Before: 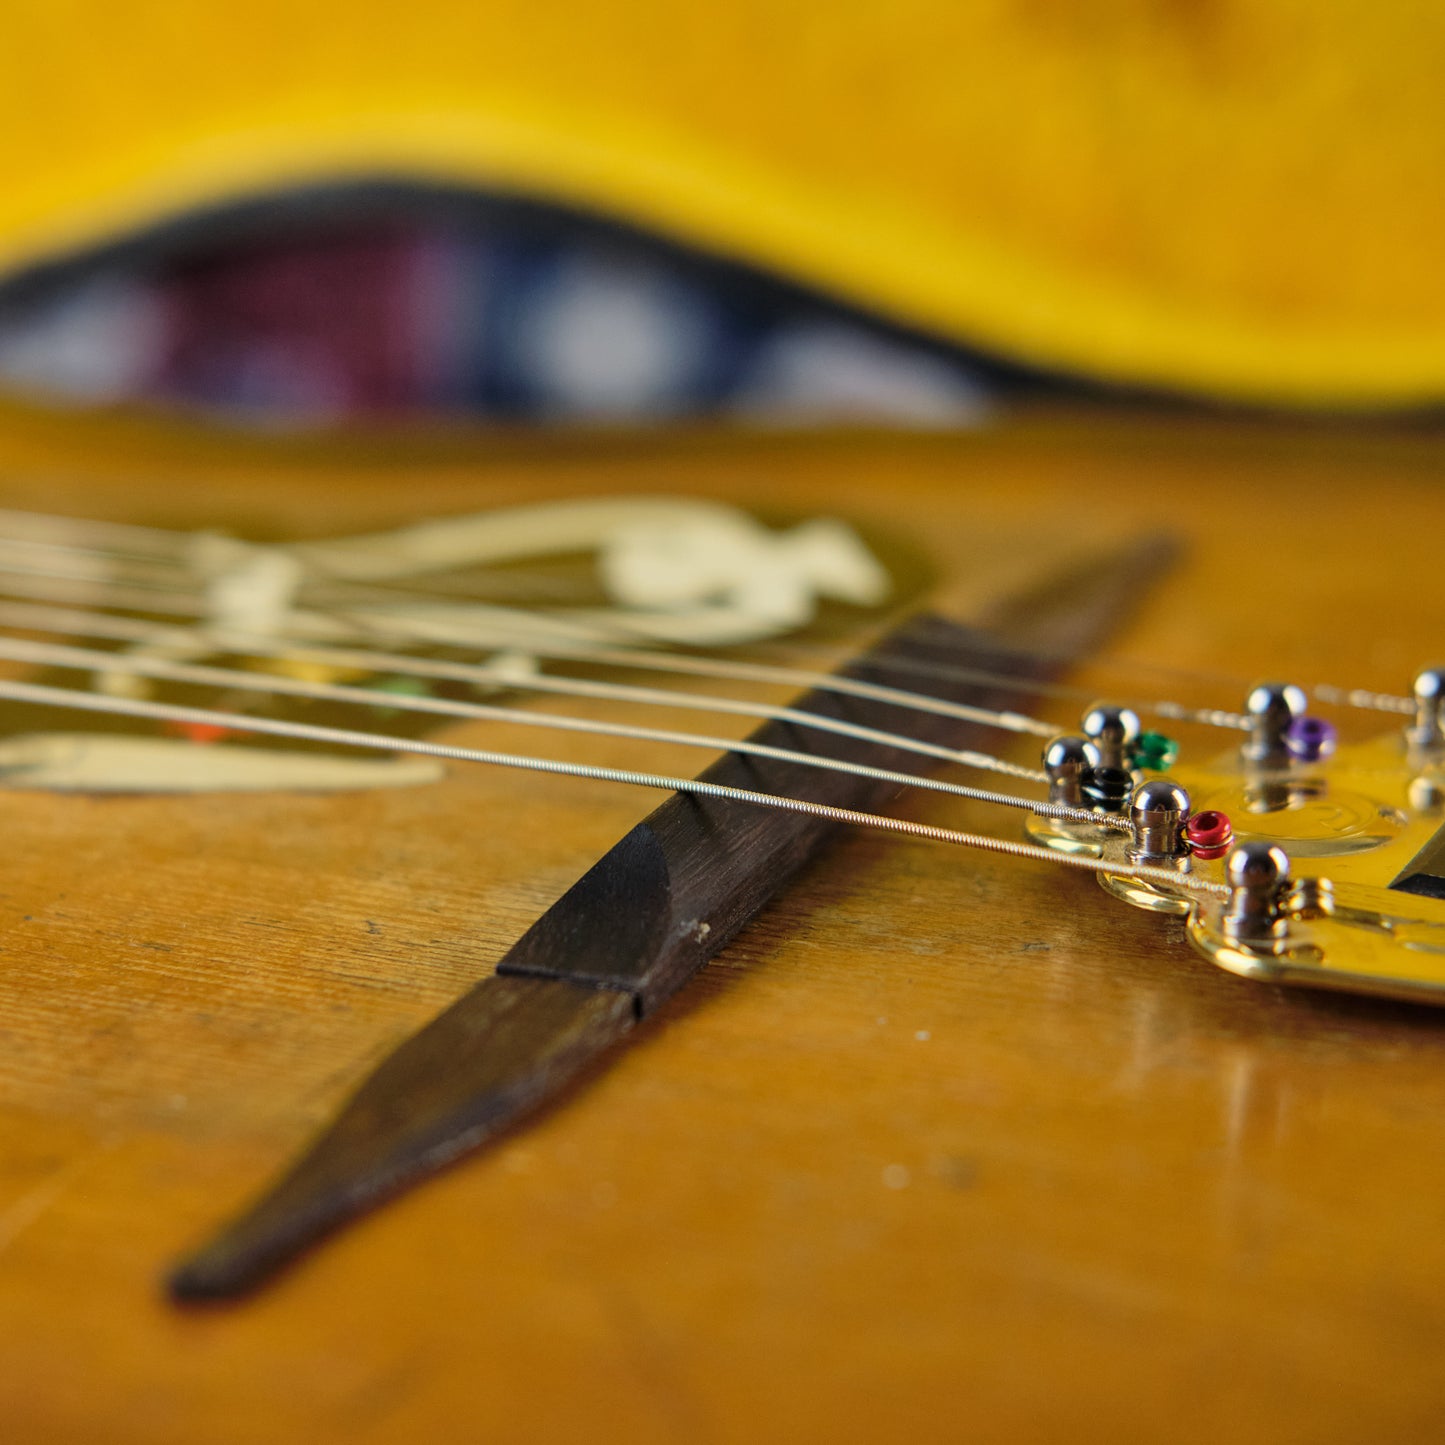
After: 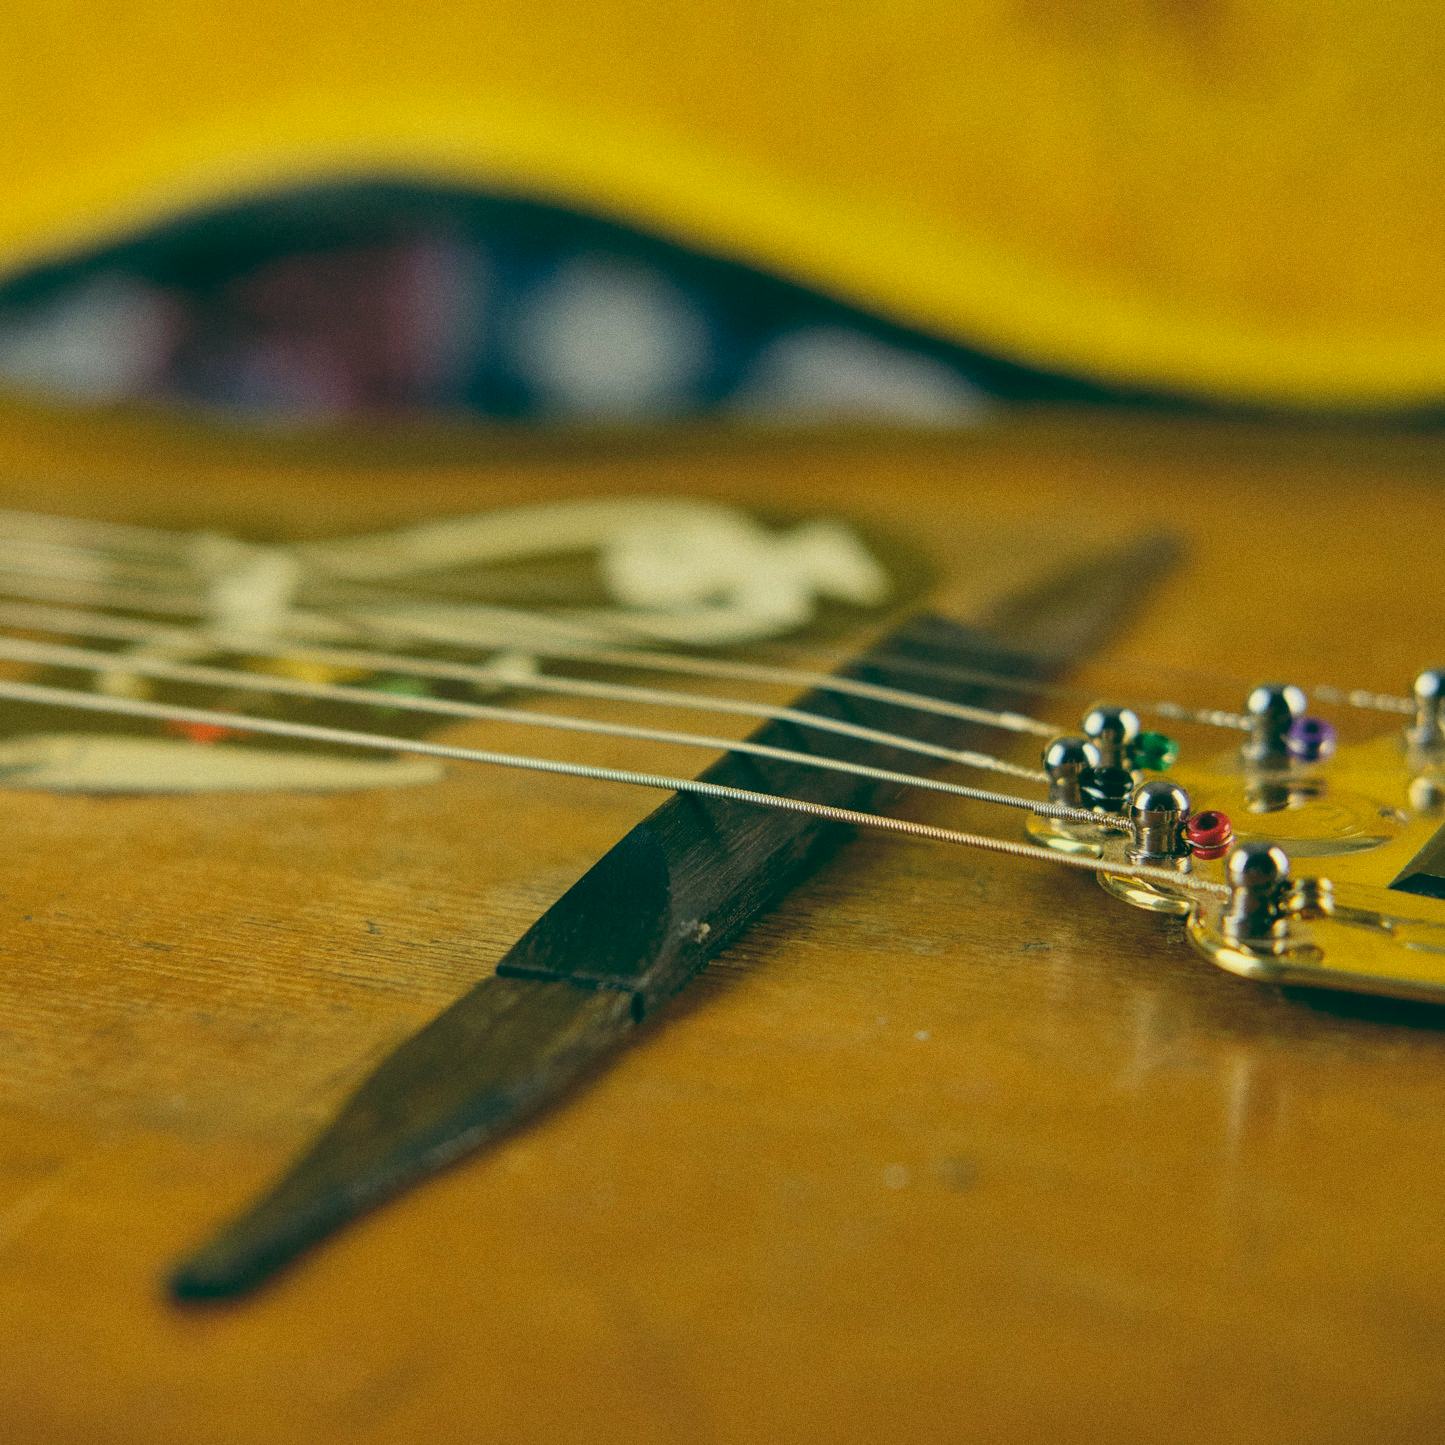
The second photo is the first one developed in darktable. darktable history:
grain: coarseness 0.09 ISO
white balance: red 1, blue 1
color balance: lift [1.005, 0.99, 1.007, 1.01], gamma [1, 1.034, 1.032, 0.966], gain [0.873, 1.055, 1.067, 0.933]
